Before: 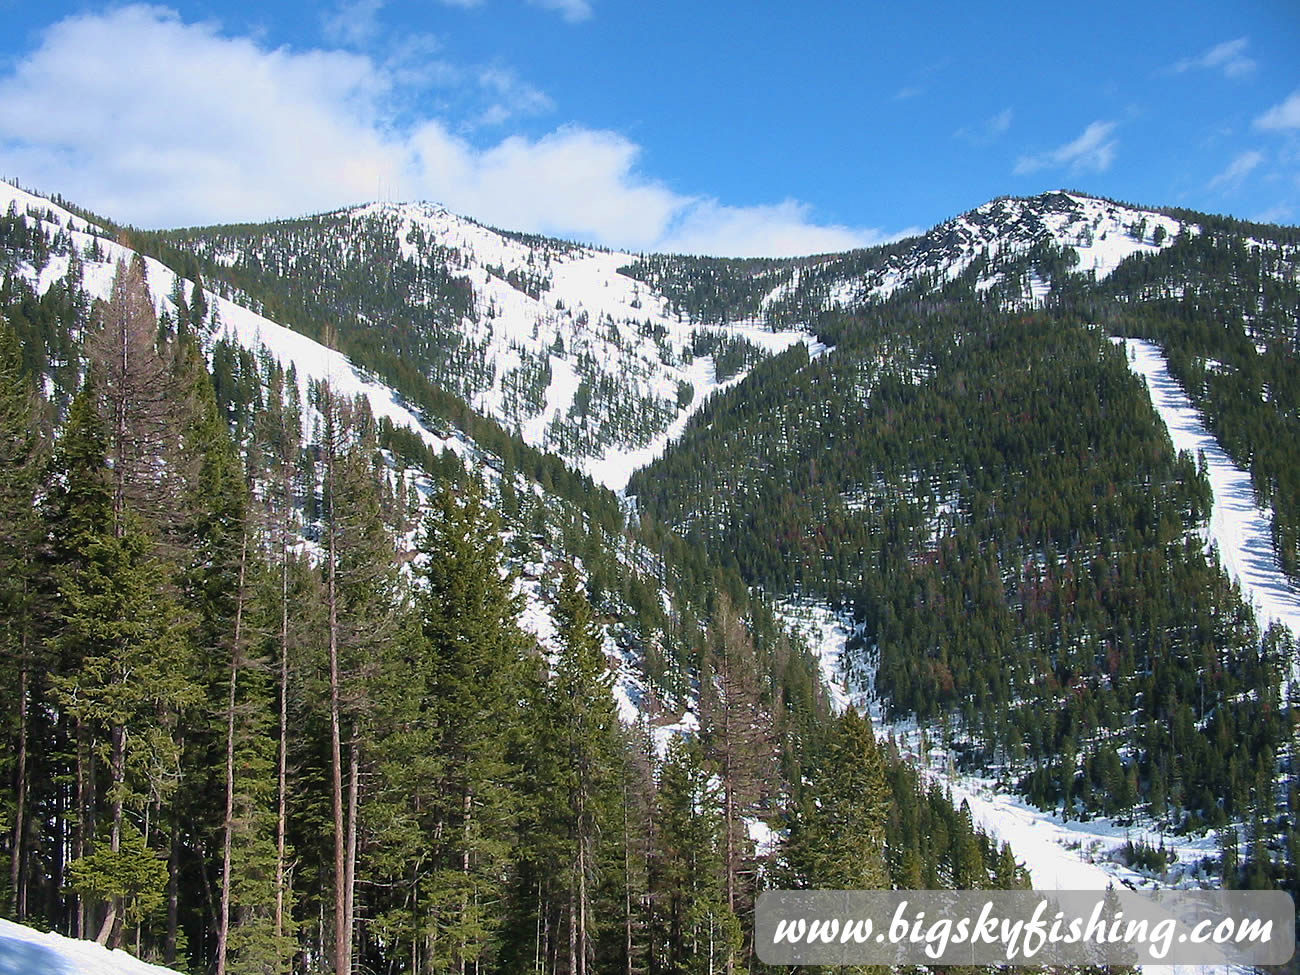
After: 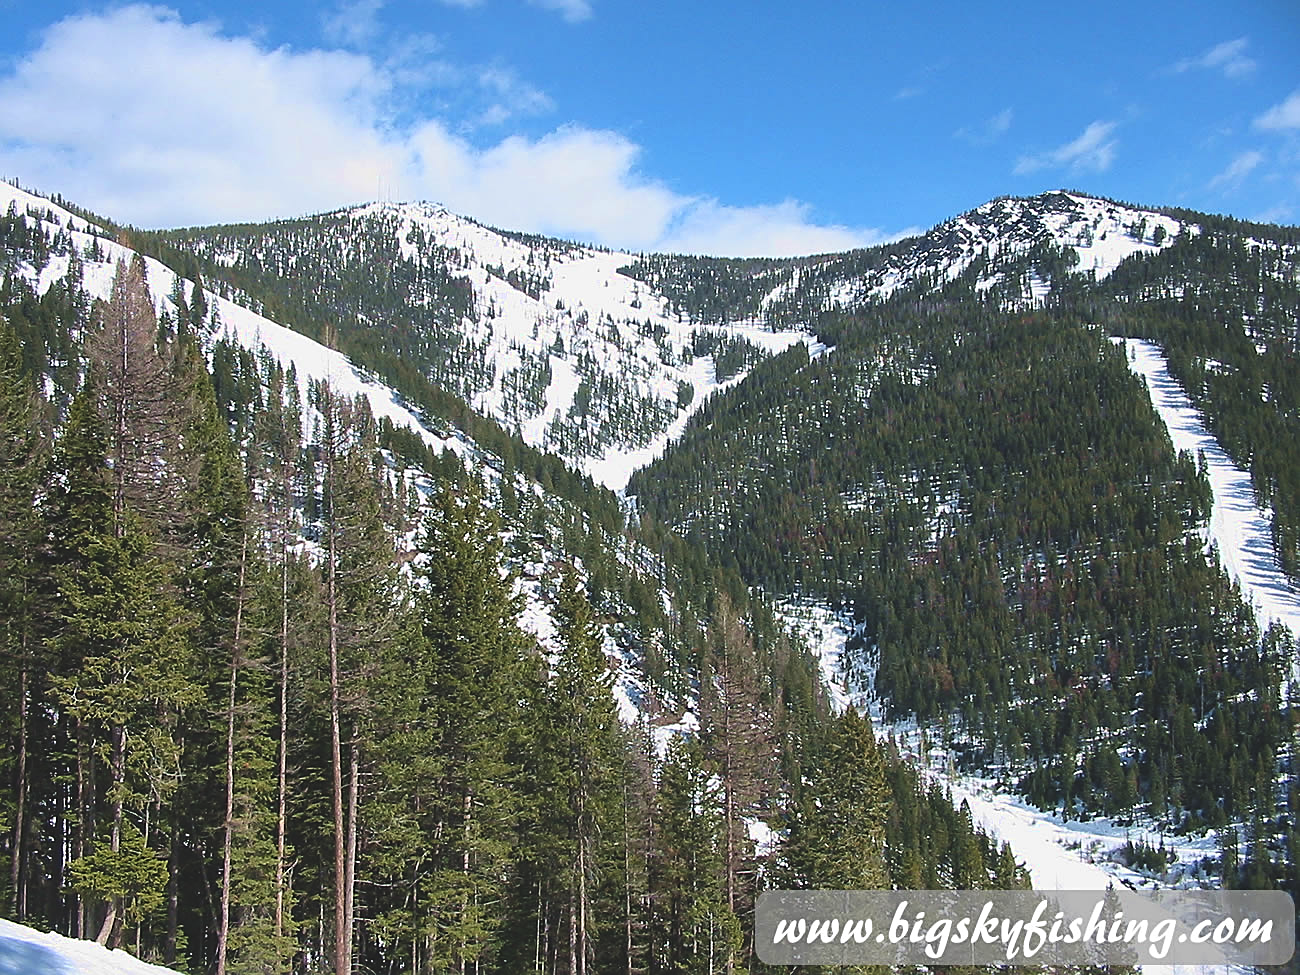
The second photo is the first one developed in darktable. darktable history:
contrast brightness saturation: contrast 0.084, saturation 0.023
exposure: black level correction -0.015, compensate highlight preservation false
sharpen: on, module defaults
